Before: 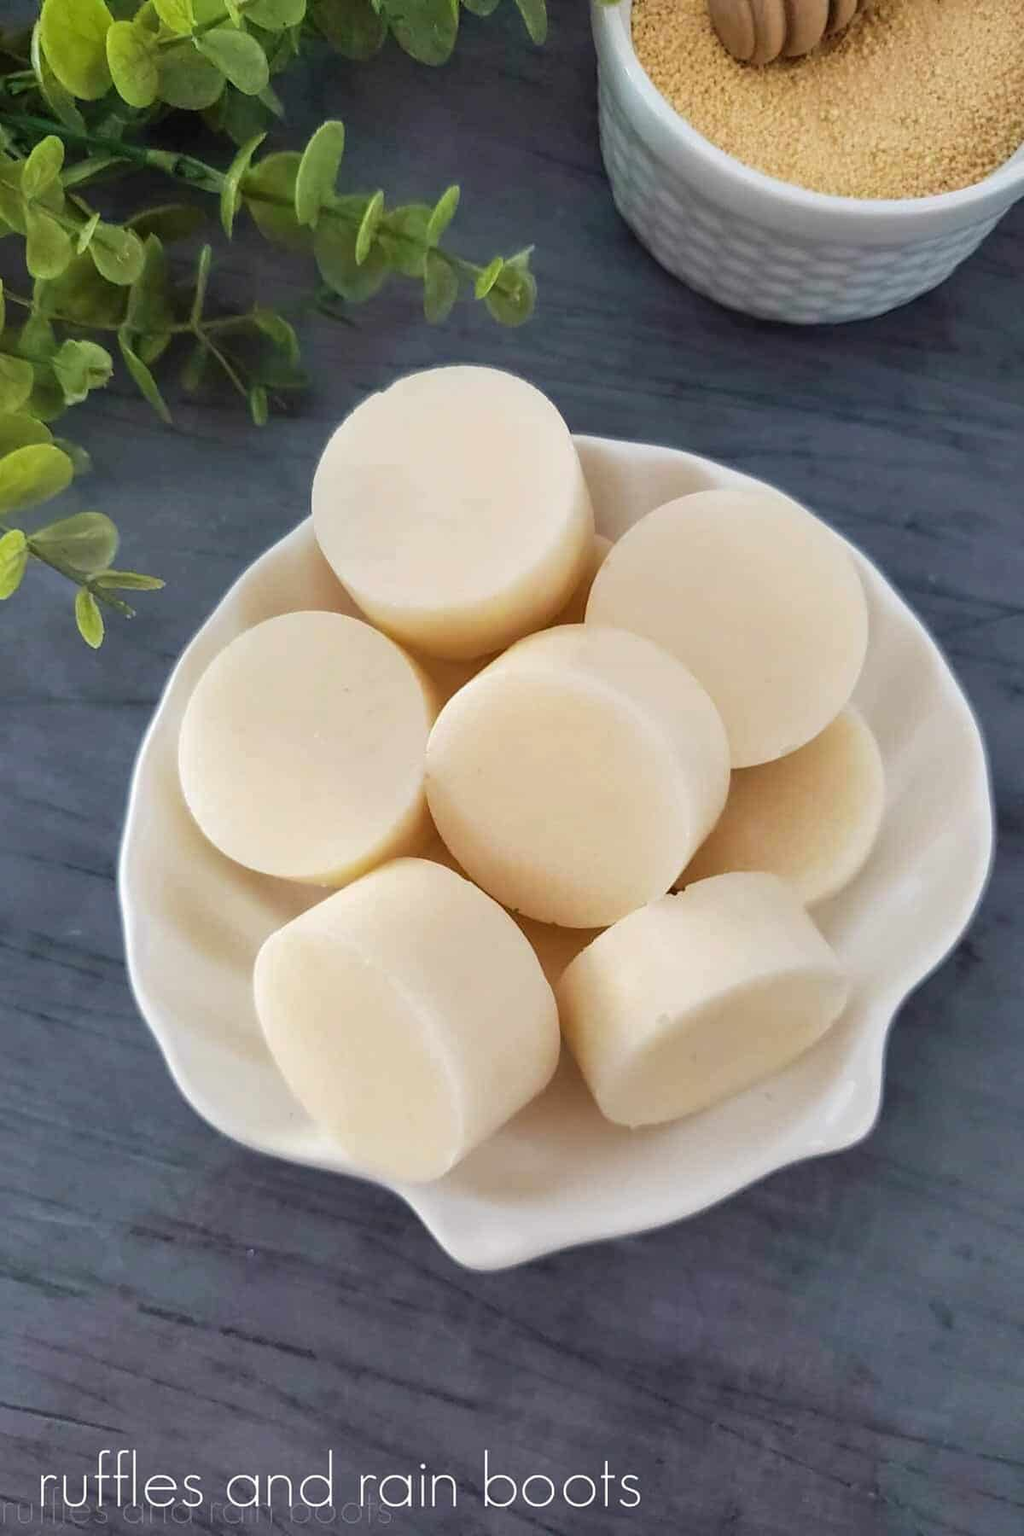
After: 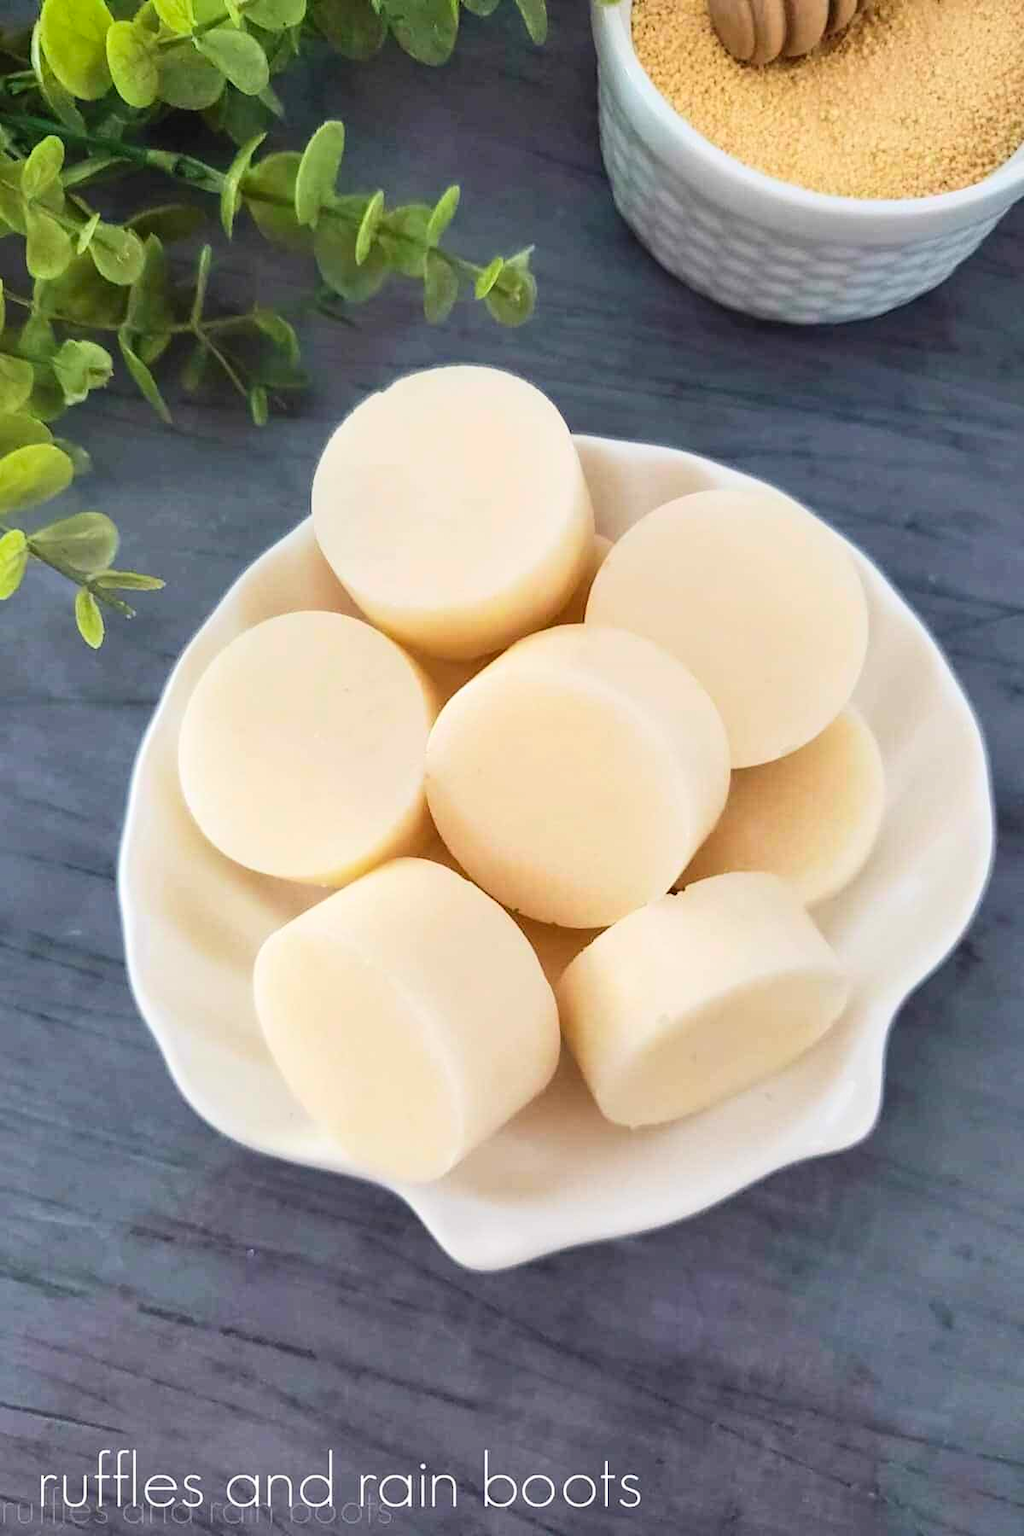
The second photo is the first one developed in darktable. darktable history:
contrast brightness saturation: contrast 0.204, brightness 0.165, saturation 0.224
